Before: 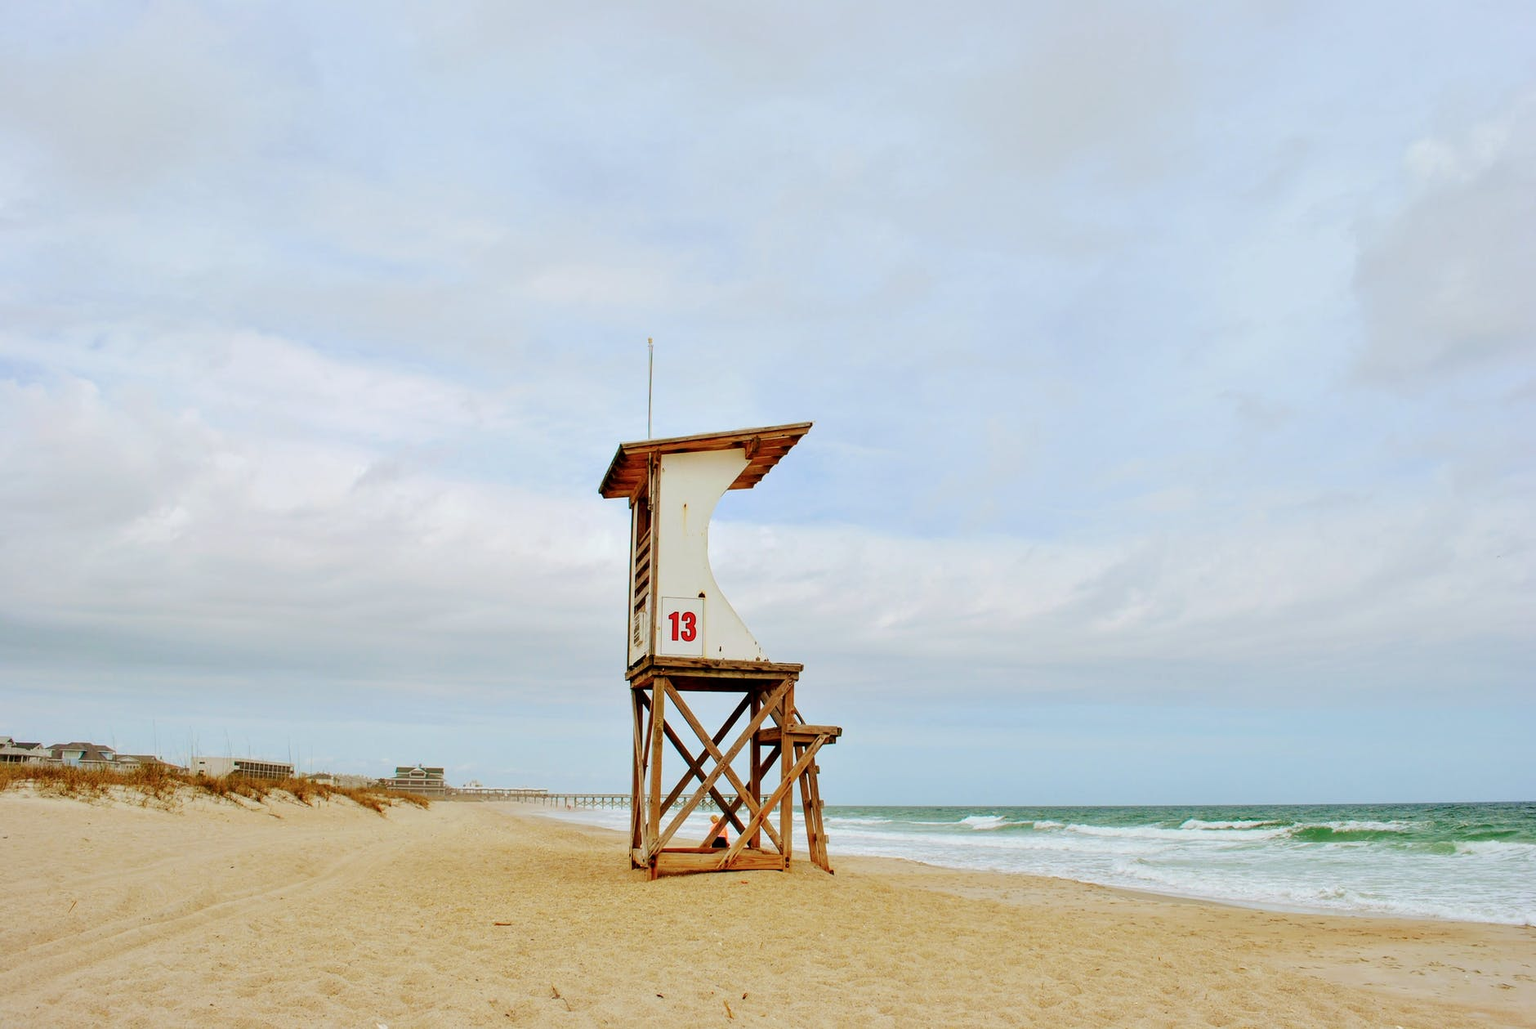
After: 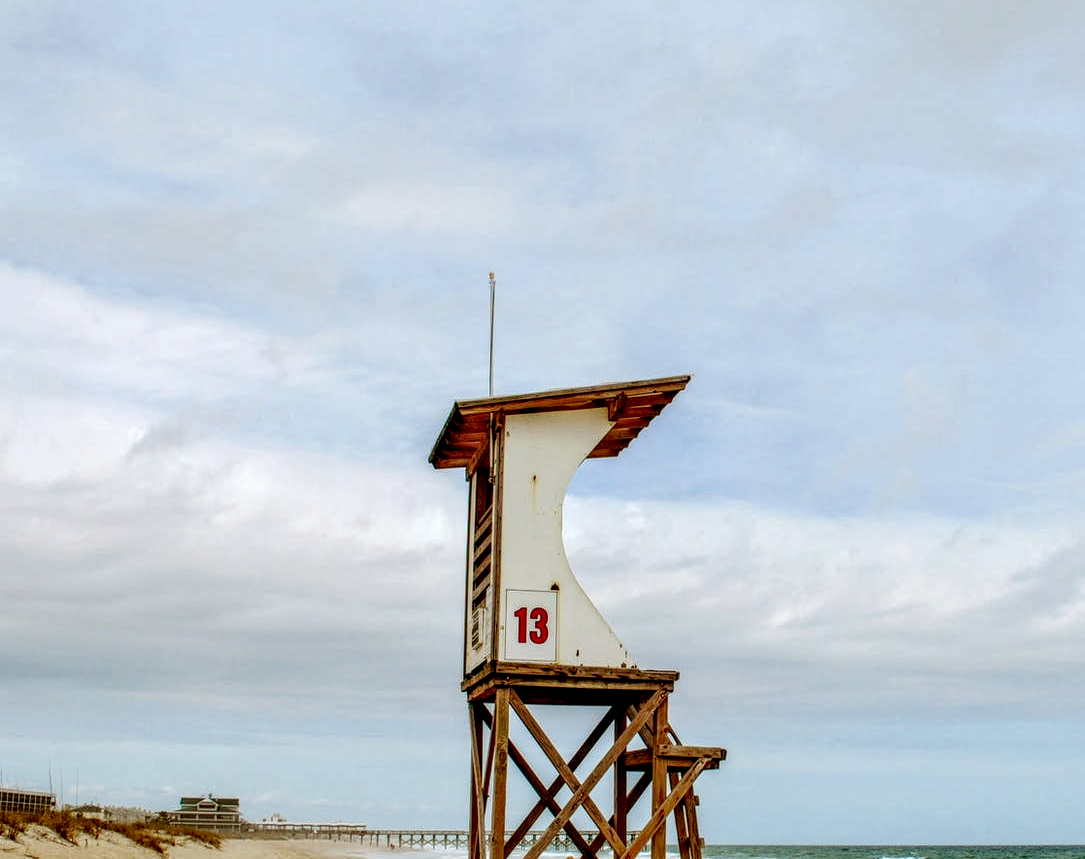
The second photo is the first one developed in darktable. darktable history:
local contrast: highlights 19%, detail 186%
crop: left 16.202%, top 11.208%, right 26.045%, bottom 20.557%
